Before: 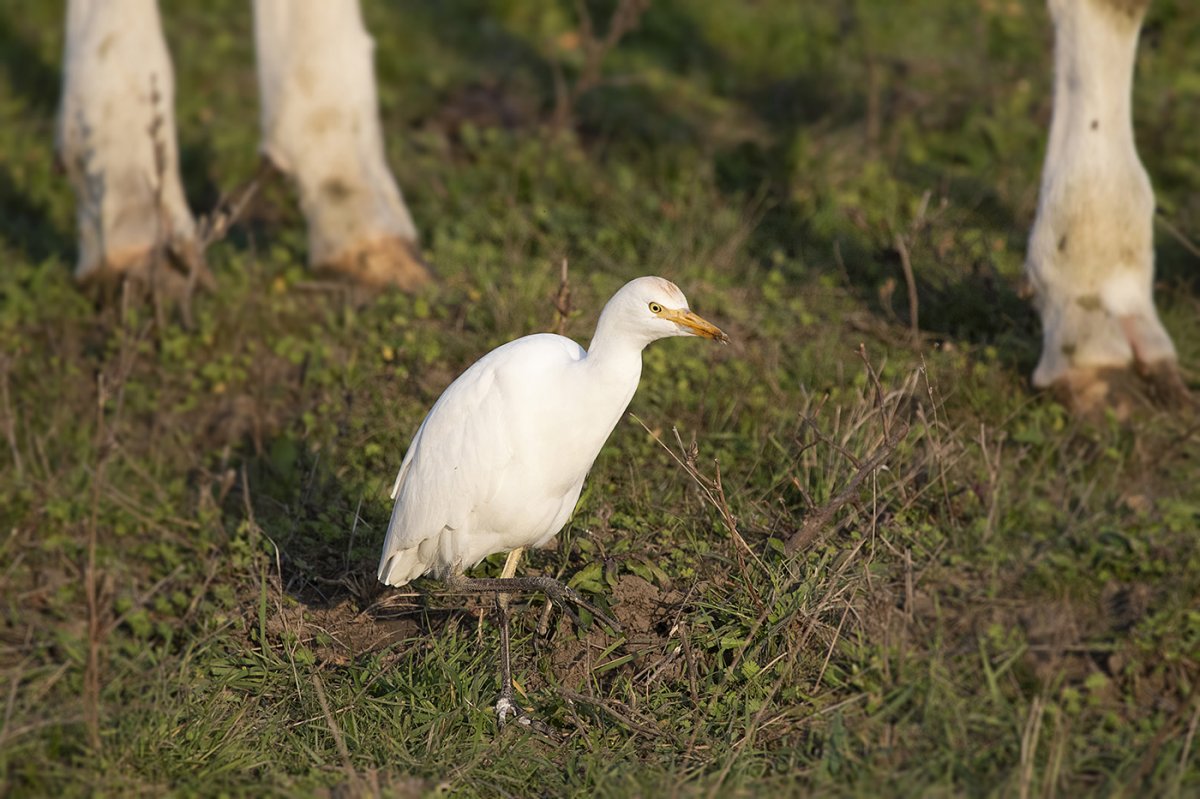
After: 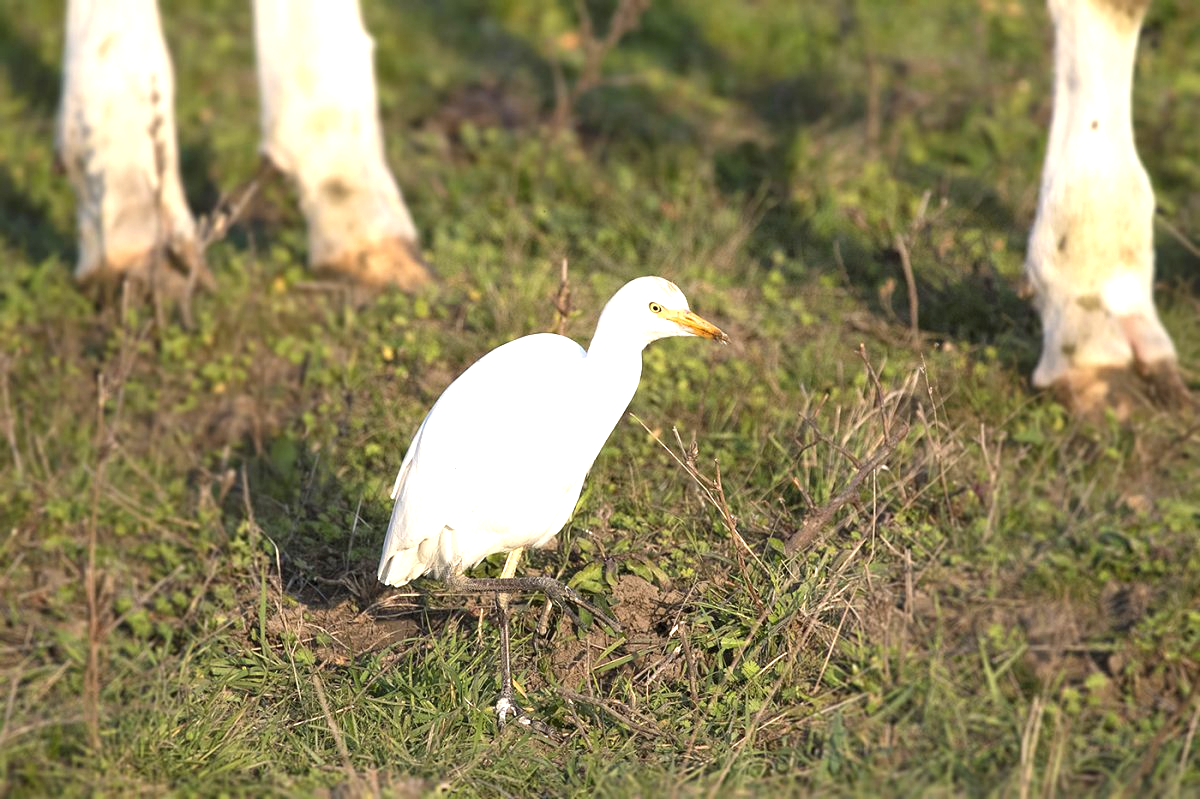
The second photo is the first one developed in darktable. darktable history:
exposure: black level correction 0, exposure 1.187 EV, compensate exposure bias true, compensate highlight preservation false
